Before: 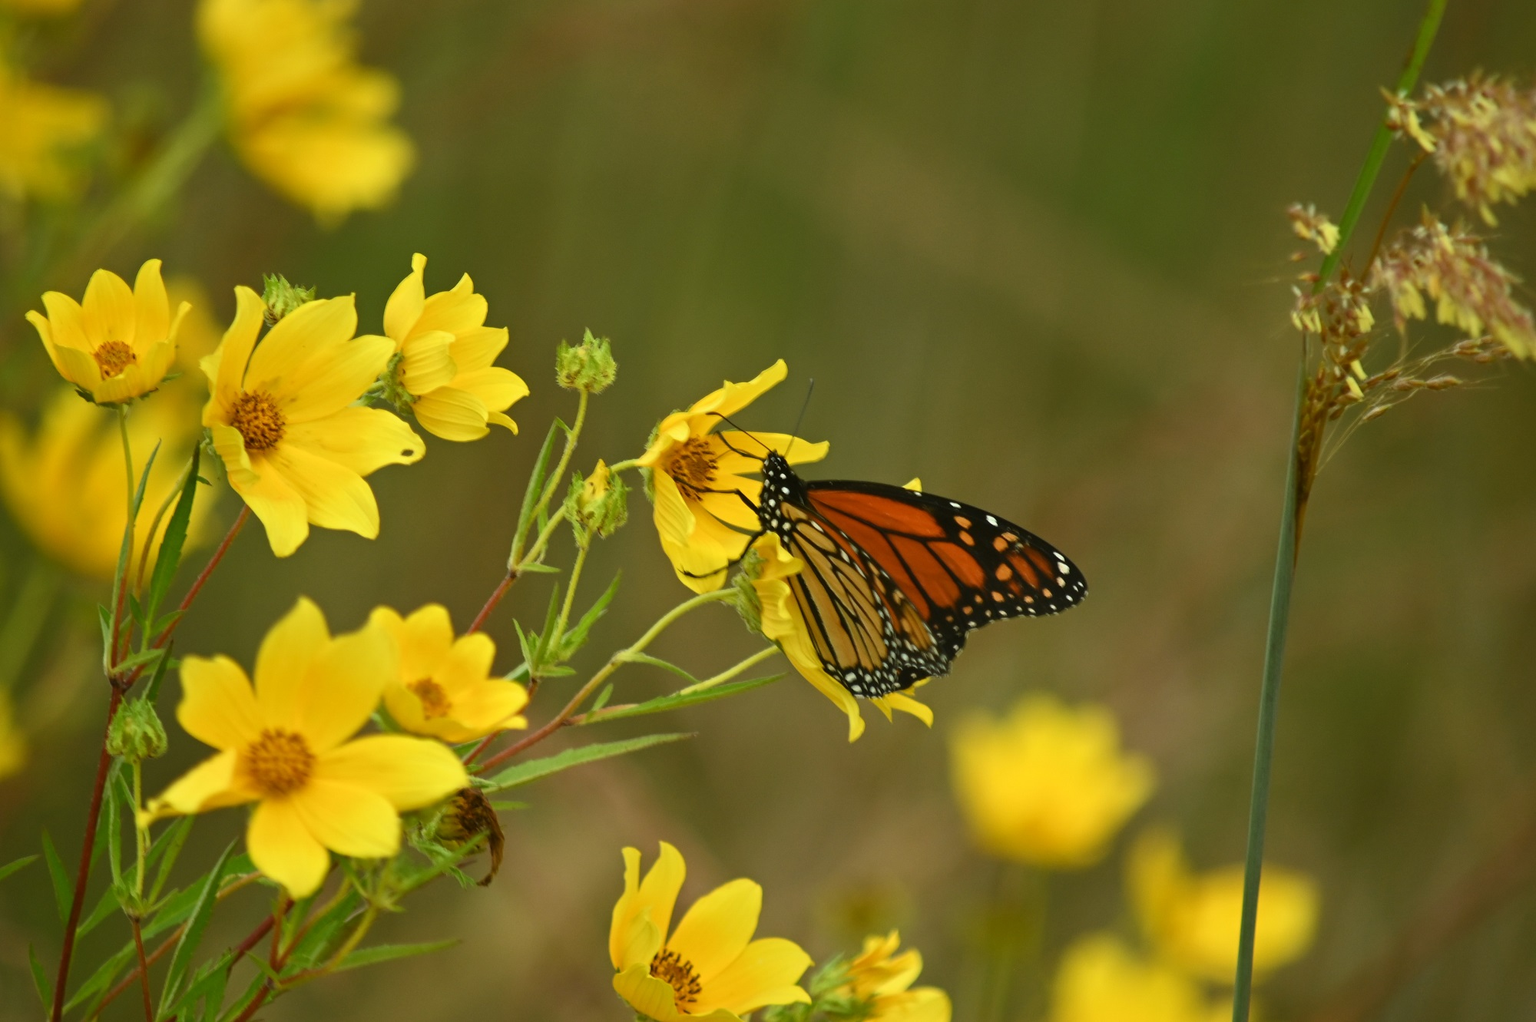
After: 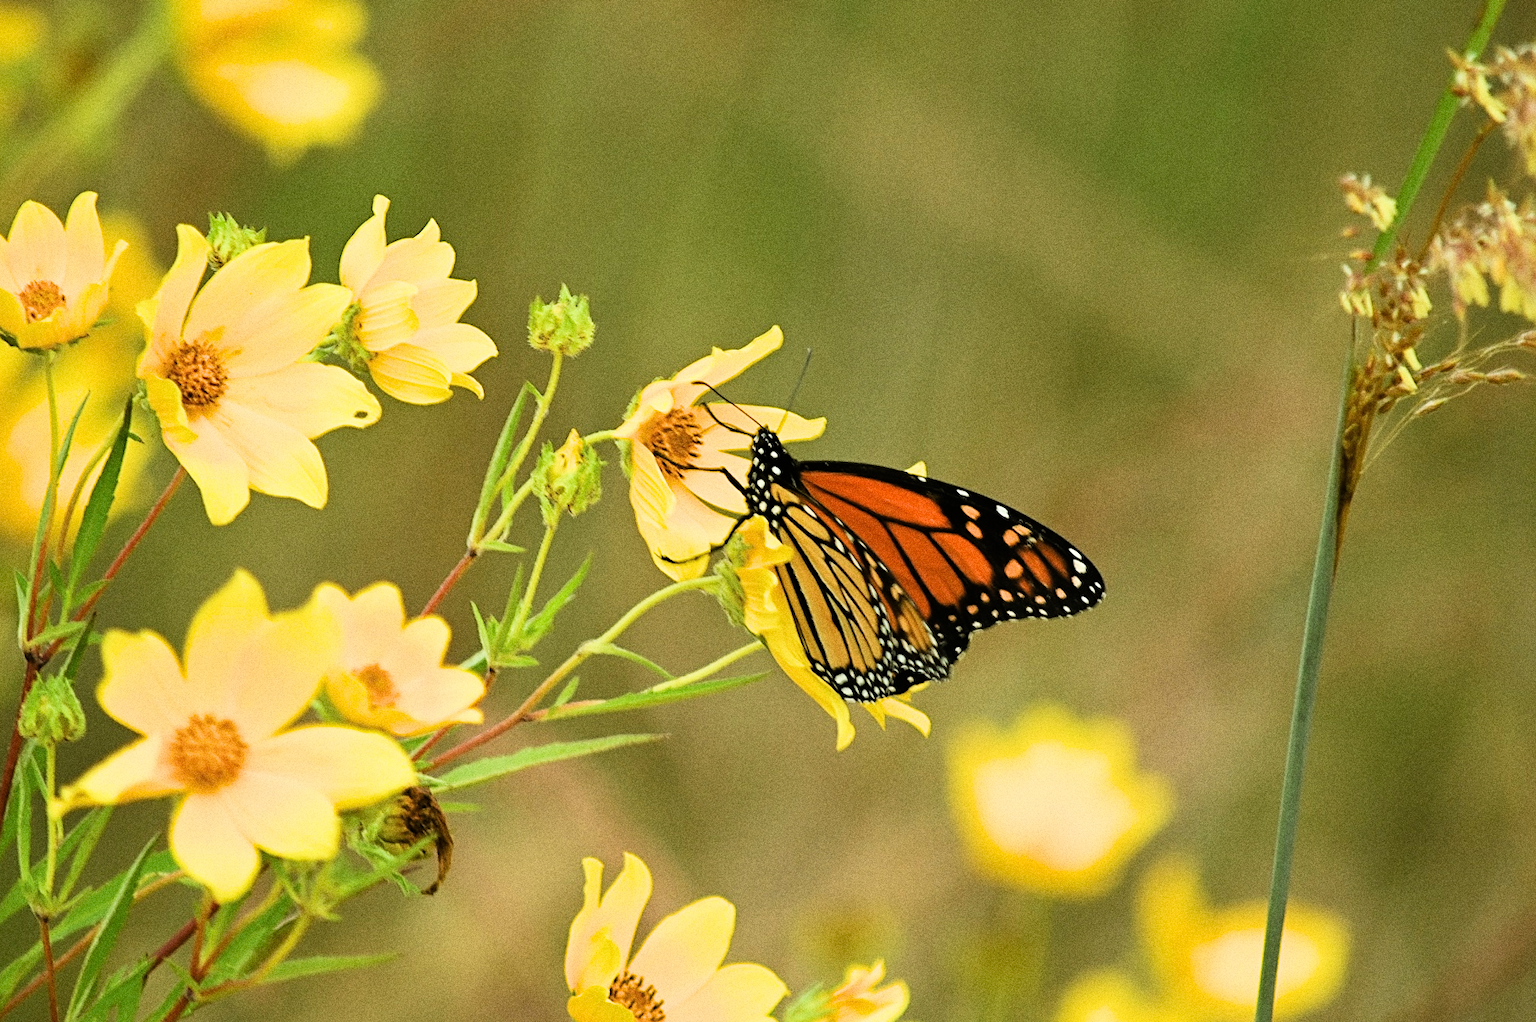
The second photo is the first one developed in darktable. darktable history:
crop and rotate: angle -1.96°, left 3.097%, top 4.154%, right 1.586%, bottom 0.529%
grain: coarseness 0.09 ISO, strength 40%
filmic rgb: black relative exposure -5 EV, hardness 2.88, contrast 1.3, highlights saturation mix -10%
sharpen: on, module defaults
exposure: black level correction 0, exposure 1.015 EV, compensate exposure bias true, compensate highlight preservation false
